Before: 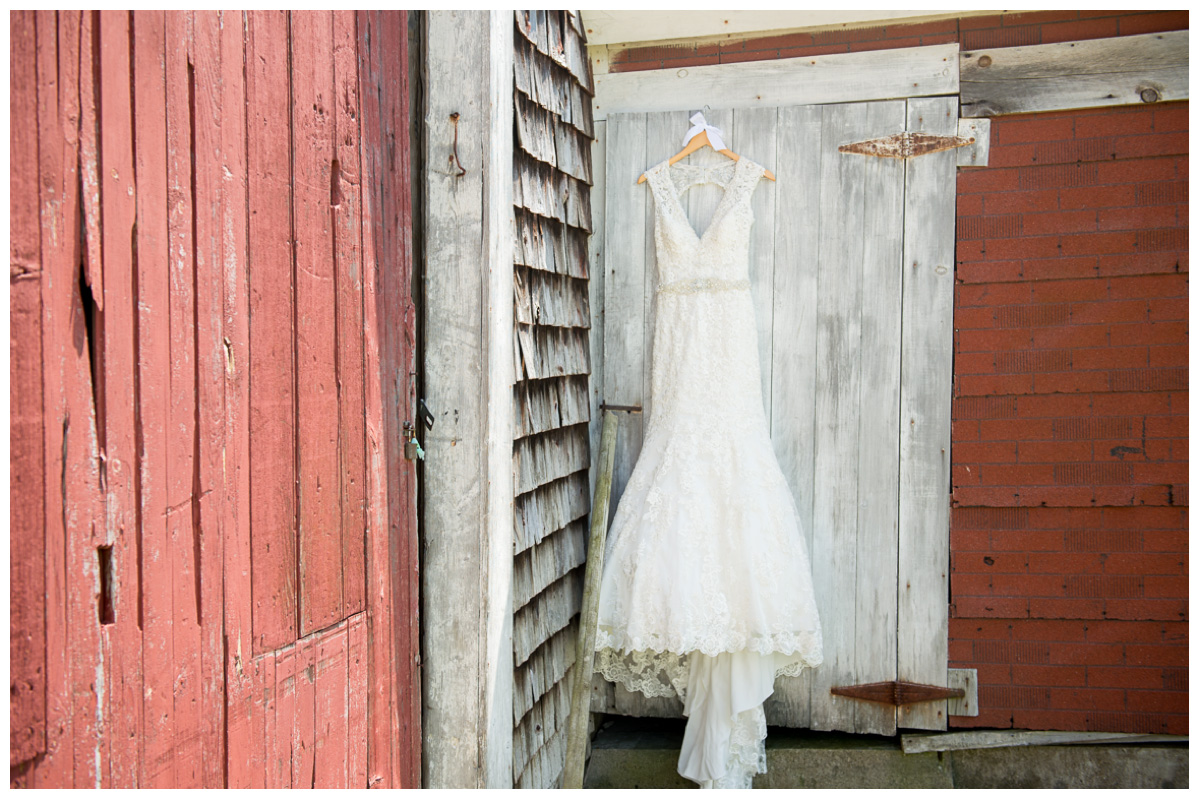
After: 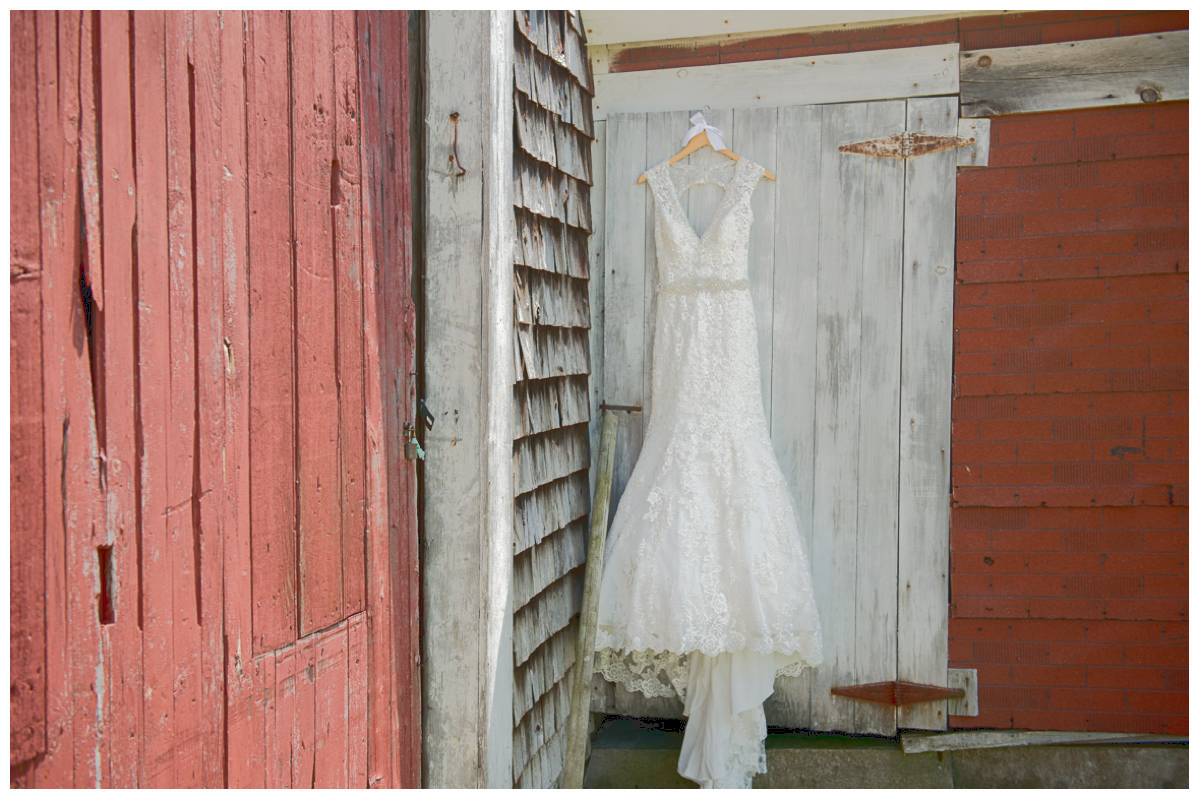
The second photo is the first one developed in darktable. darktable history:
tone curve: curves: ch0 [(0, 0) (0.003, 0.149) (0.011, 0.152) (0.025, 0.154) (0.044, 0.164) (0.069, 0.179) (0.1, 0.194) (0.136, 0.211) (0.177, 0.232) (0.224, 0.258) (0.277, 0.289) (0.335, 0.326) (0.399, 0.371) (0.468, 0.438) (0.543, 0.504) (0.623, 0.569) (0.709, 0.642) (0.801, 0.716) (0.898, 0.775) (1, 1)], color space Lab, linked channels, preserve colors none
